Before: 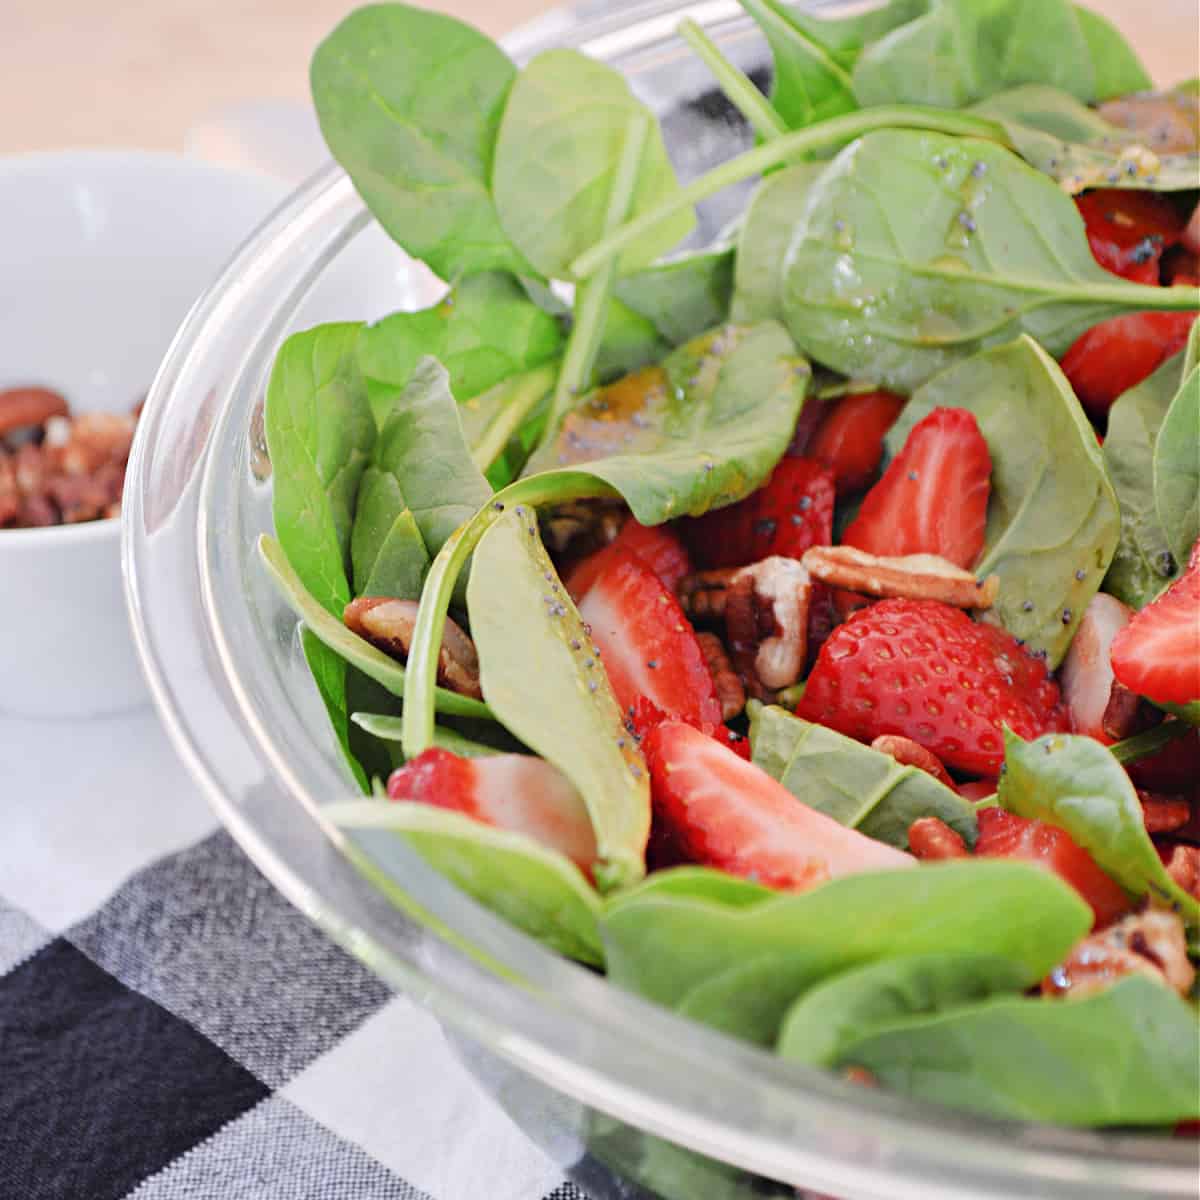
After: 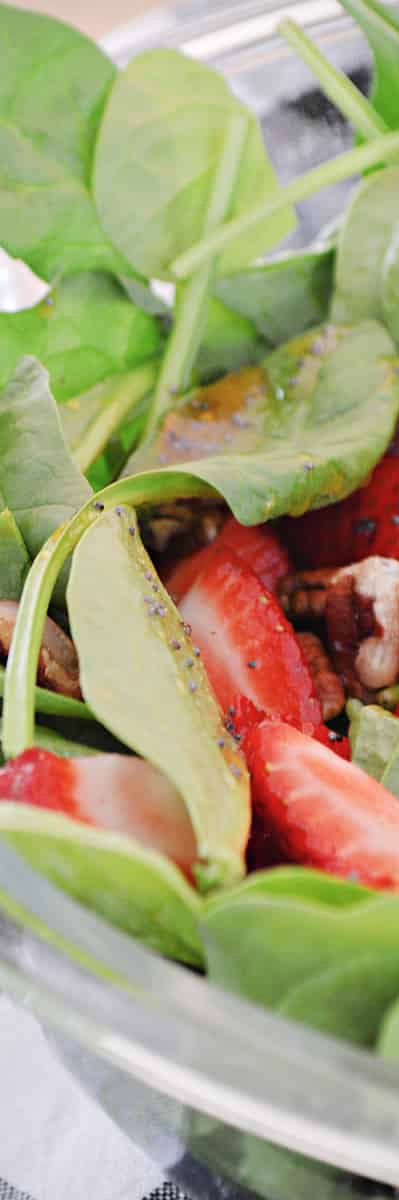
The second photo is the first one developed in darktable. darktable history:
vignetting: fall-off start 92.6%, brightness -0.52, saturation -0.51, center (-0.012, 0)
color balance rgb: linear chroma grading › global chroma 1.5%, linear chroma grading › mid-tones -1%, perceptual saturation grading › global saturation -3%, perceptual saturation grading › shadows -2%
crop: left 33.36%, right 33.36%
